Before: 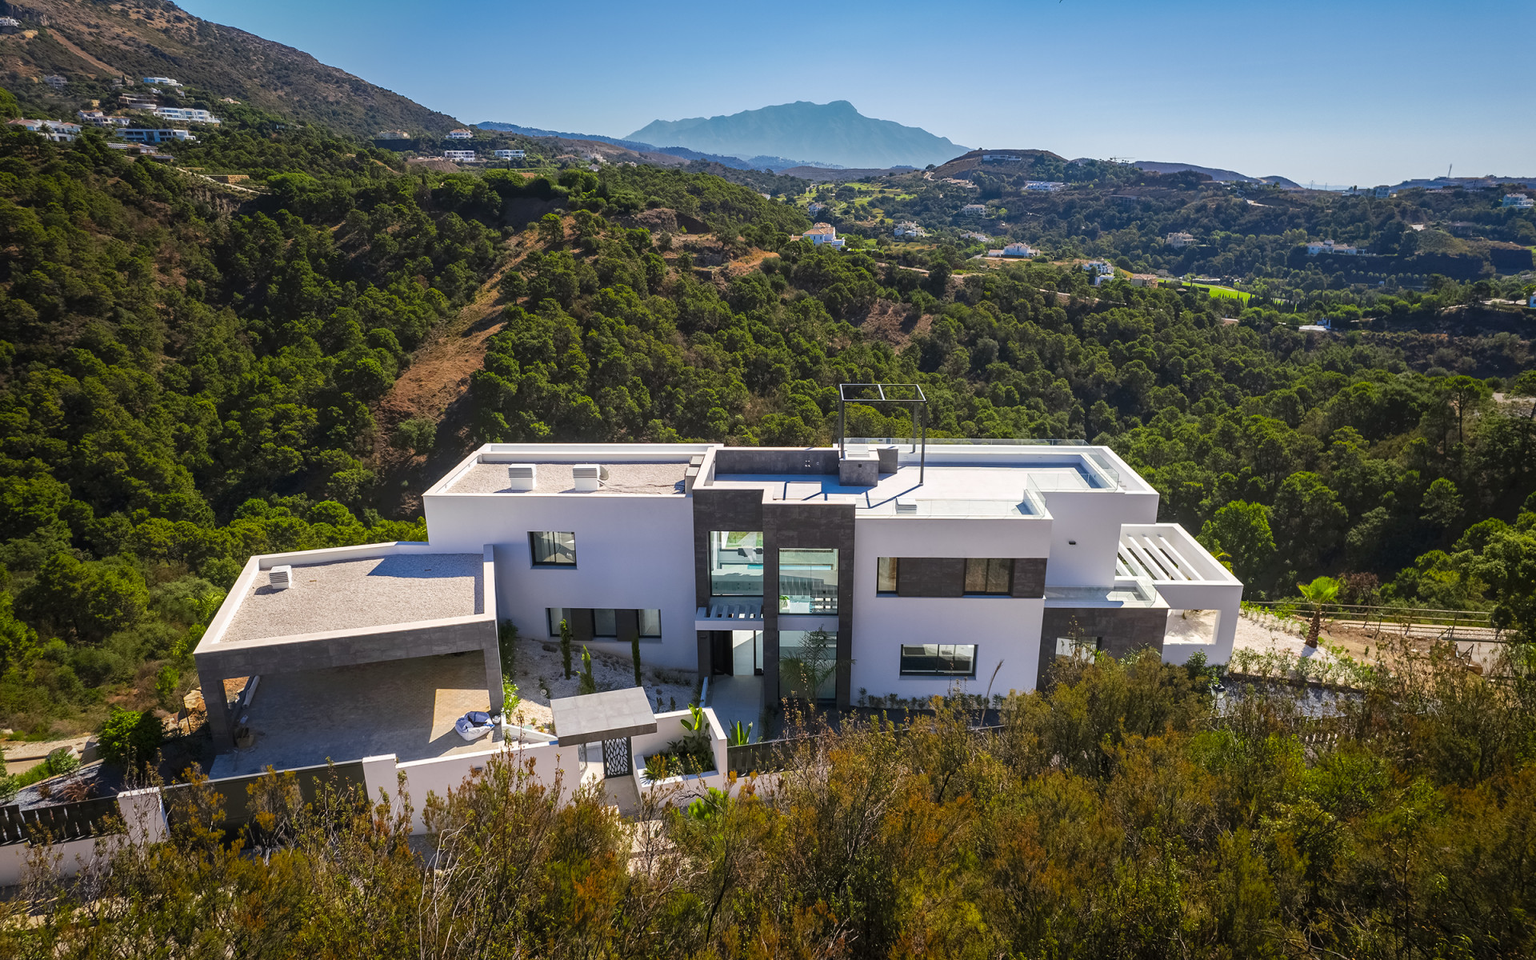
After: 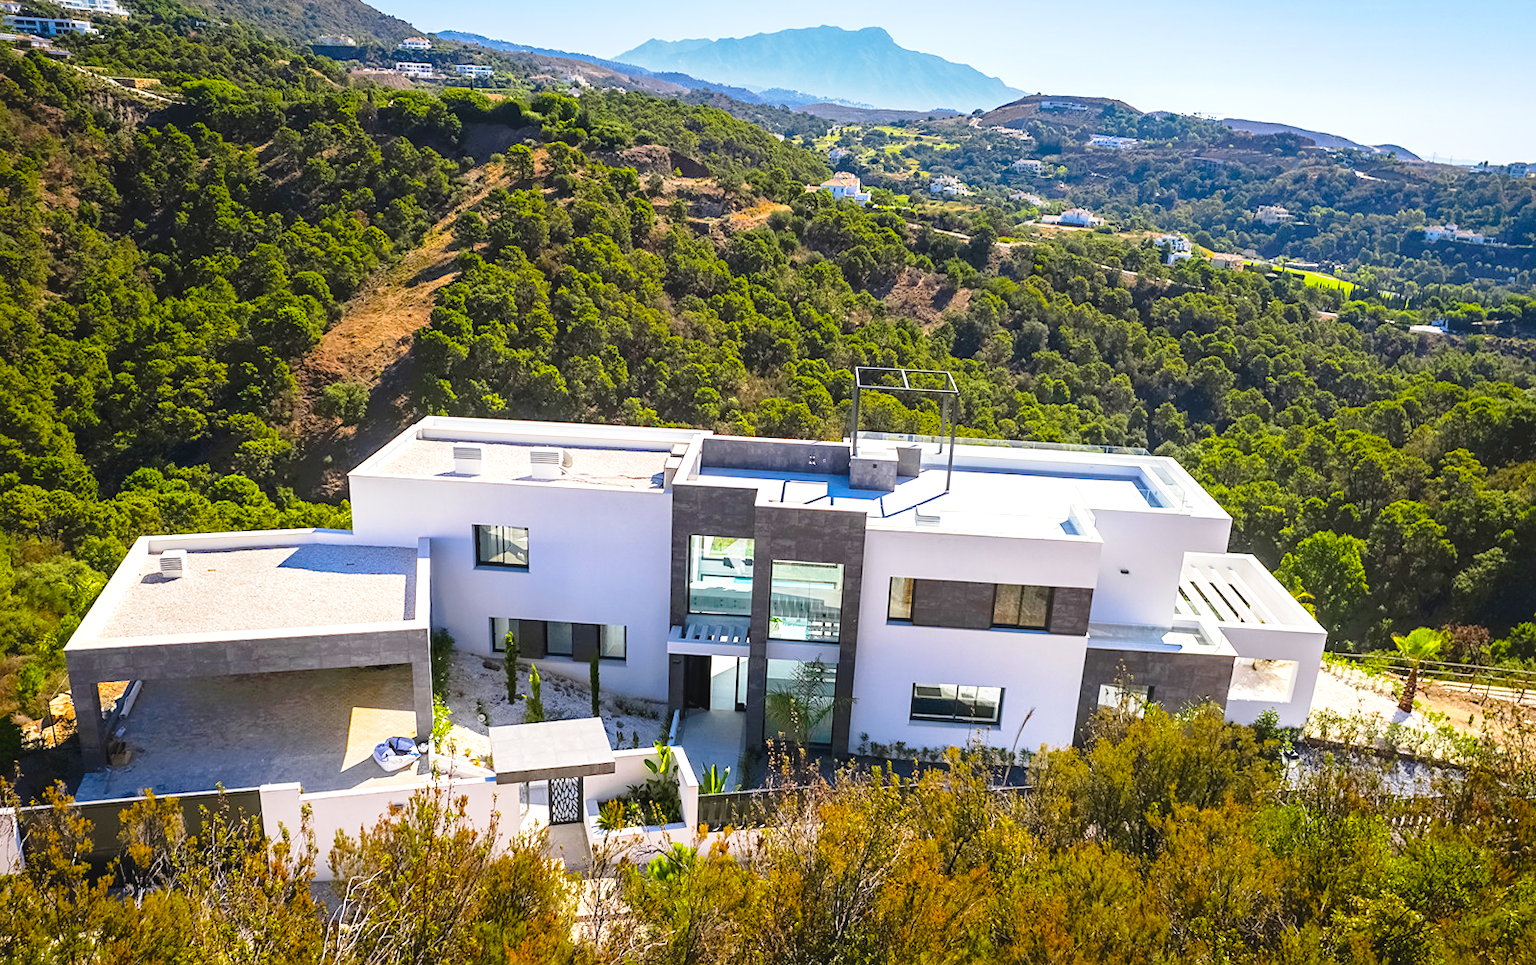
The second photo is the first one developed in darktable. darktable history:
exposure: exposure 0.758 EV, compensate highlight preservation false
sharpen: amount 0.209
tone curve: curves: ch0 [(0, 0.021) (0.049, 0.044) (0.152, 0.14) (0.328, 0.377) (0.473, 0.543) (0.641, 0.705) (0.85, 0.894) (1, 0.969)]; ch1 [(0, 0) (0.302, 0.331) (0.427, 0.433) (0.472, 0.47) (0.502, 0.503) (0.527, 0.521) (0.564, 0.58) (0.614, 0.626) (0.677, 0.701) (0.859, 0.885) (1, 1)]; ch2 [(0, 0) (0.33, 0.301) (0.447, 0.44) (0.487, 0.496) (0.502, 0.516) (0.535, 0.563) (0.565, 0.593) (0.618, 0.628) (1, 1)], preserve colors none
crop and rotate: angle -2.96°, left 5.243%, top 5.226%, right 4.644%, bottom 4.137%
color balance rgb: perceptual saturation grading › global saturation 29.812%, global vibrance 0.374%
contrast brightness saturation: saturation -0.039
shadows and highlights: shadows 62.03, white point adjustment 0.438, highlights -33.52, compress 83.46%
